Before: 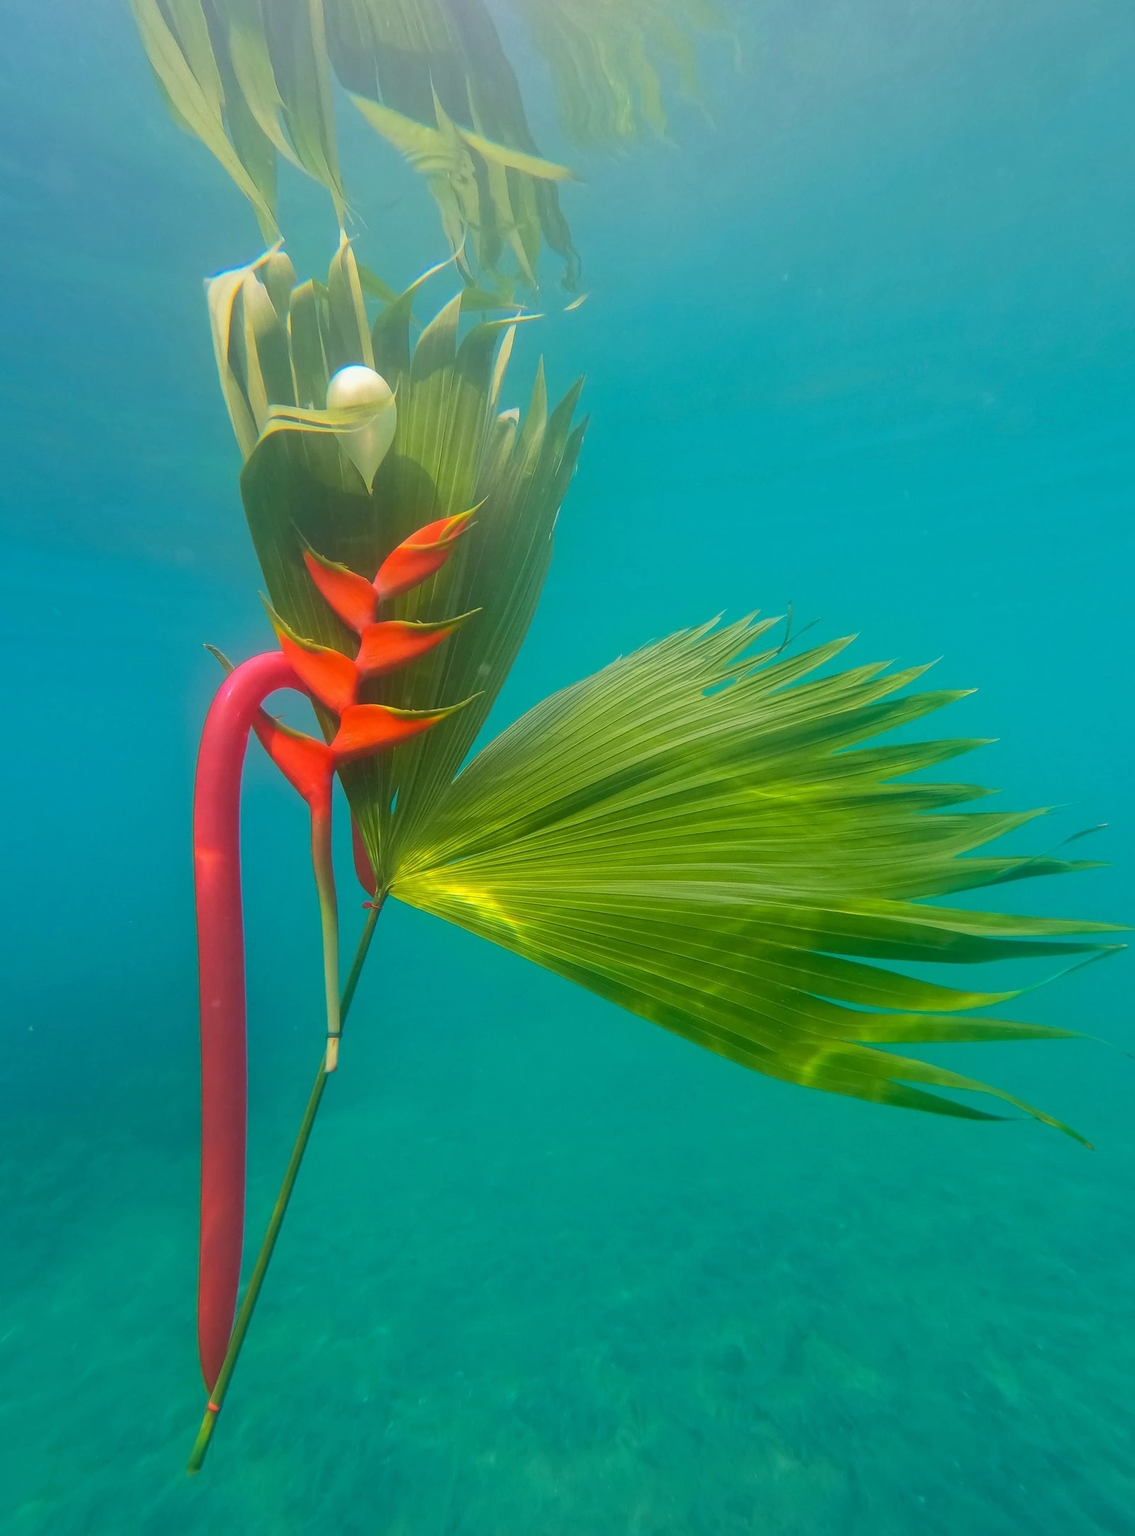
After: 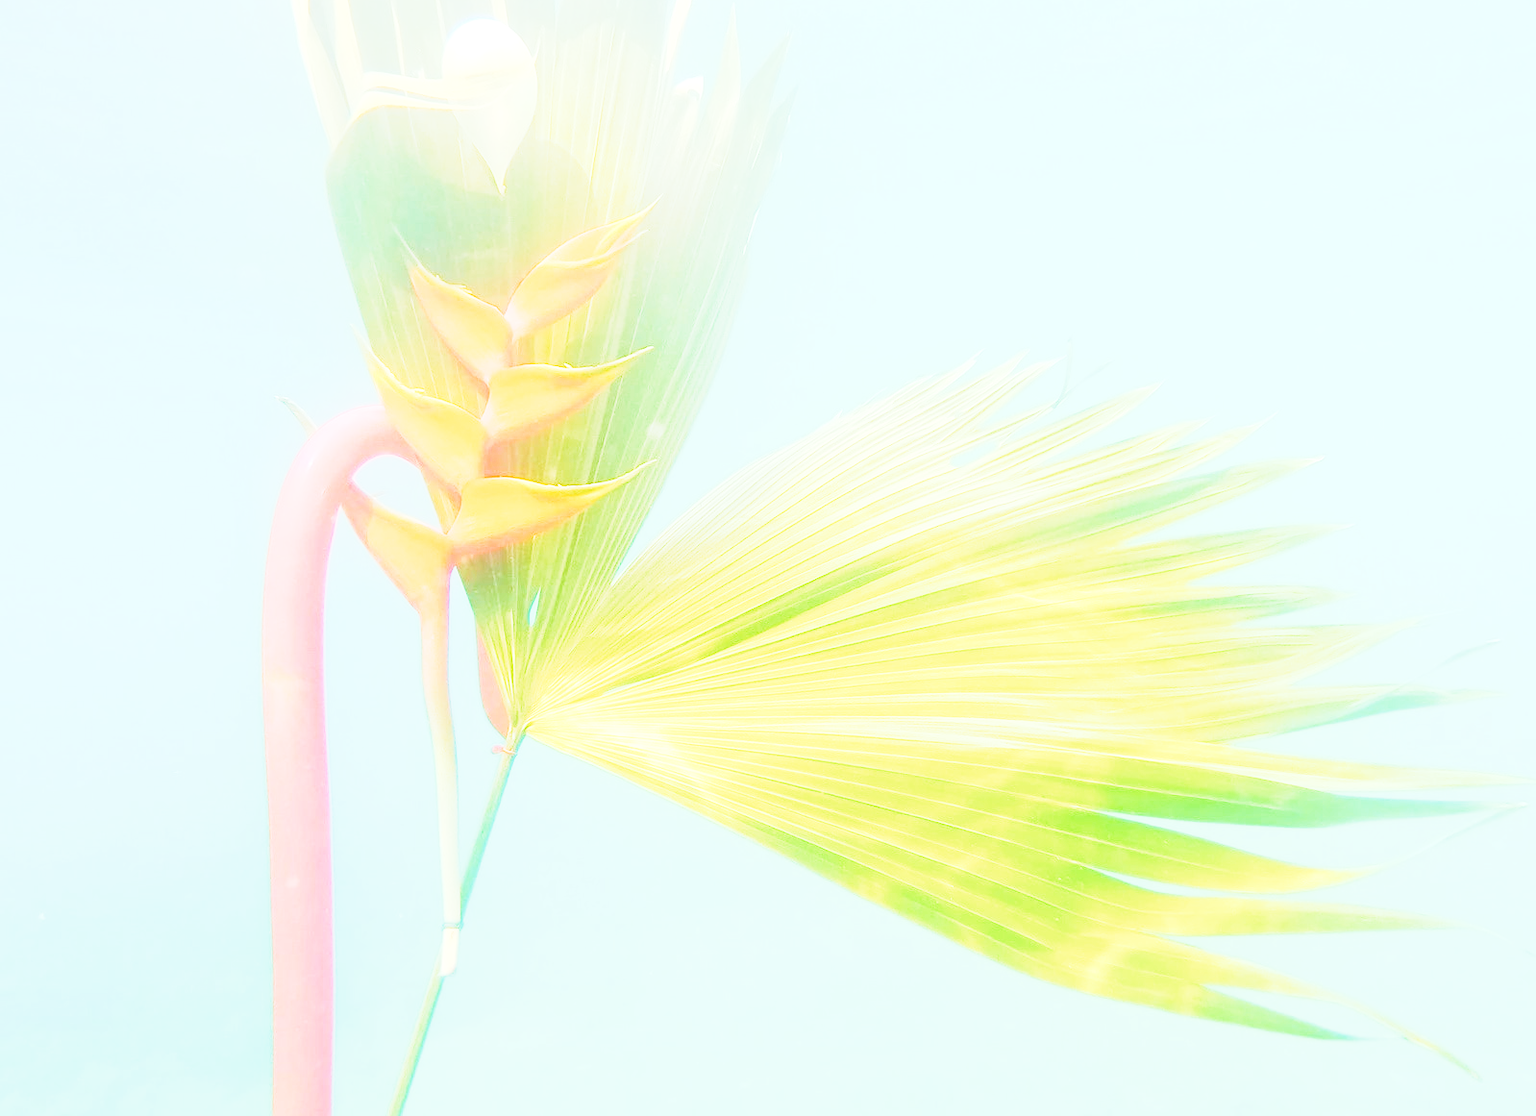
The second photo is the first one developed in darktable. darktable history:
crop and rotate: top 22.916%, bottom 23.351%
tone equalizer: -8 EV -0.38 EV, -7 EV -0.399 EV, -6 EV -0.366 EV, -5 EV -0.23 EV, -3 EV 0.223 EV, -2 EV 0.356 EV, -1 EV 0.398 EV, +0 EV 0.408 EV, mask exposure compensation -0.49 EV
base curve: curves: ch0 [(0, 0.007) (0.028, 0.063) (0.121, 0.311) (0.46, 0.743) (0.859, 0.957) (1, 1)], preserve colors none
velvia: on, module defaults
tone curve: curves: ch0 [(0, 0.013) (0.129, 0.1) (0.327, 0.382) (0.489, 0.573) (0.66, 0.748) (0.858, 0.926) (1, 0.977)]; ch1 [(0, 0) (0.353, 0.344) (0.45, 0.46) (0.498, 0.495) (0.521, 0.506) (0.563, 0.559) (0.592, 0.585) (0.657, 0.655) (1, 1)]; ch2 [(0, 0) (0.333, 0.346) (0.375, 0.375) (0.427, 0.44) (0.5, 0.501) (0.505, 0.499) (0.528, 0.533) (0.579, 0.61) (0.612, 0.644) (0.66, 0.715) (1, 1)], preserve colors none
contrast brightness saturation: contrast 0.05, brightness 0.065, saturation 0.007
exposure: black level correction 0.001, exposure 1.838 EV, compensate highlight preservation false
